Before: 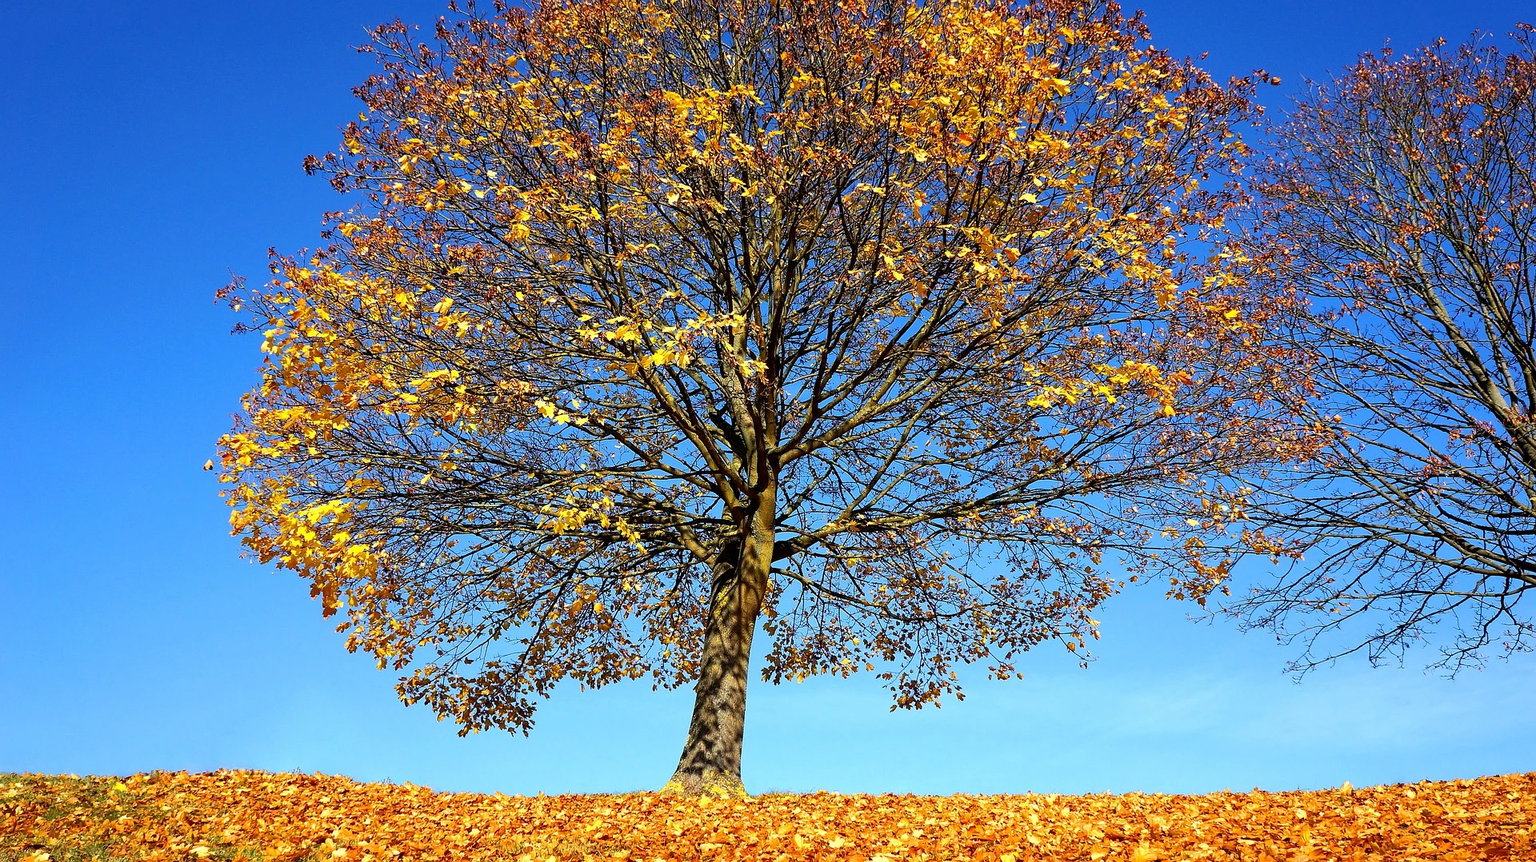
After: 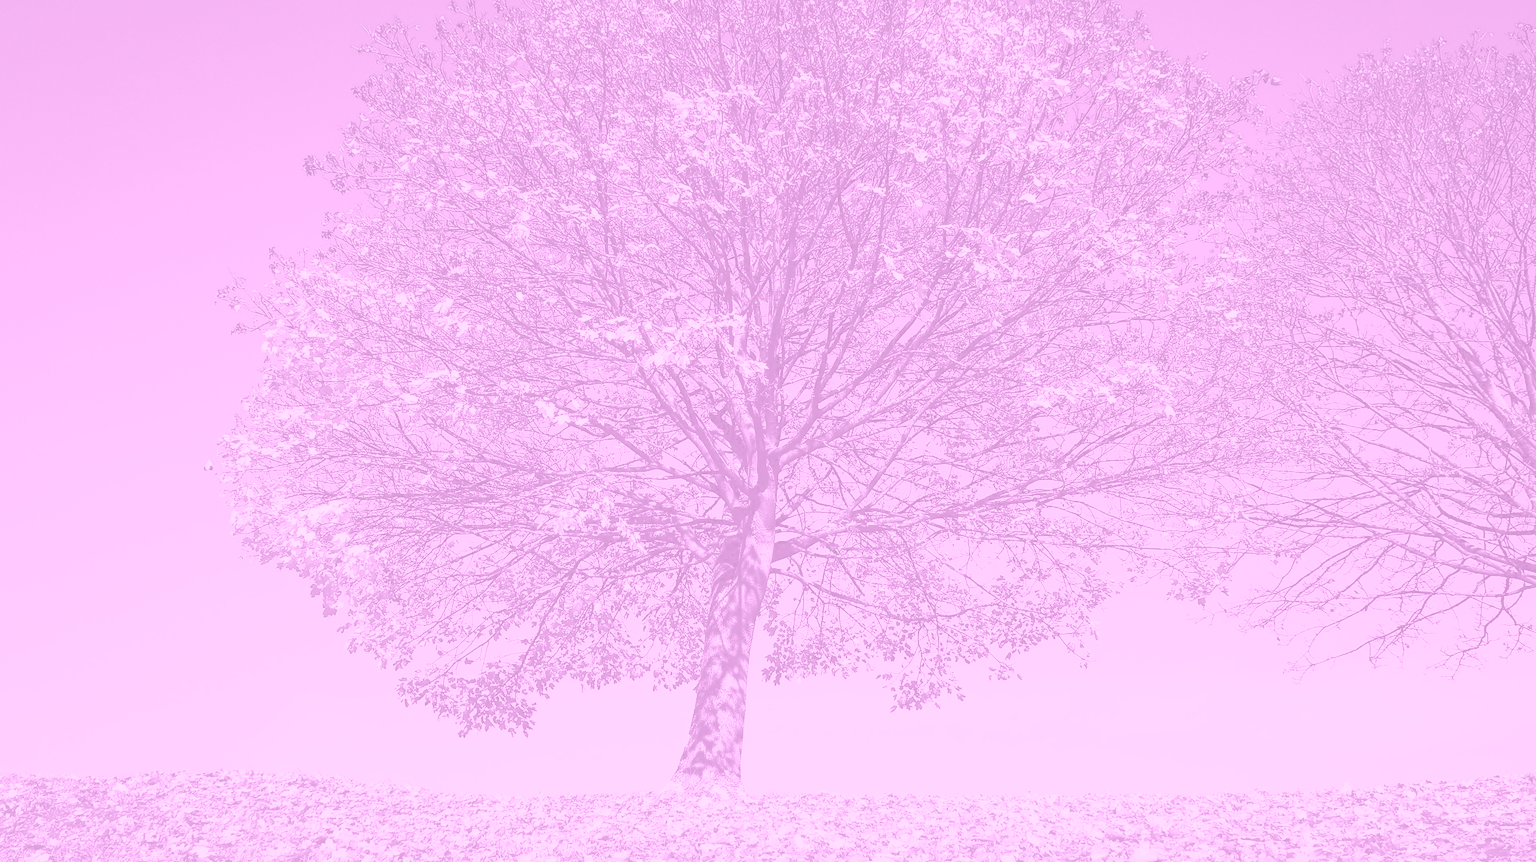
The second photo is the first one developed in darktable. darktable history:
tone curve: curves: ch0 [(0, 0.148) (0.191, 0.225) (0.39, 0.373) (0.669, 0.716) (0.847, 0.818) (1, 0.839)]
colorize: hue 331.2°, saturation 75%, source mix 30.28%, lightness 70.52%, version 1
